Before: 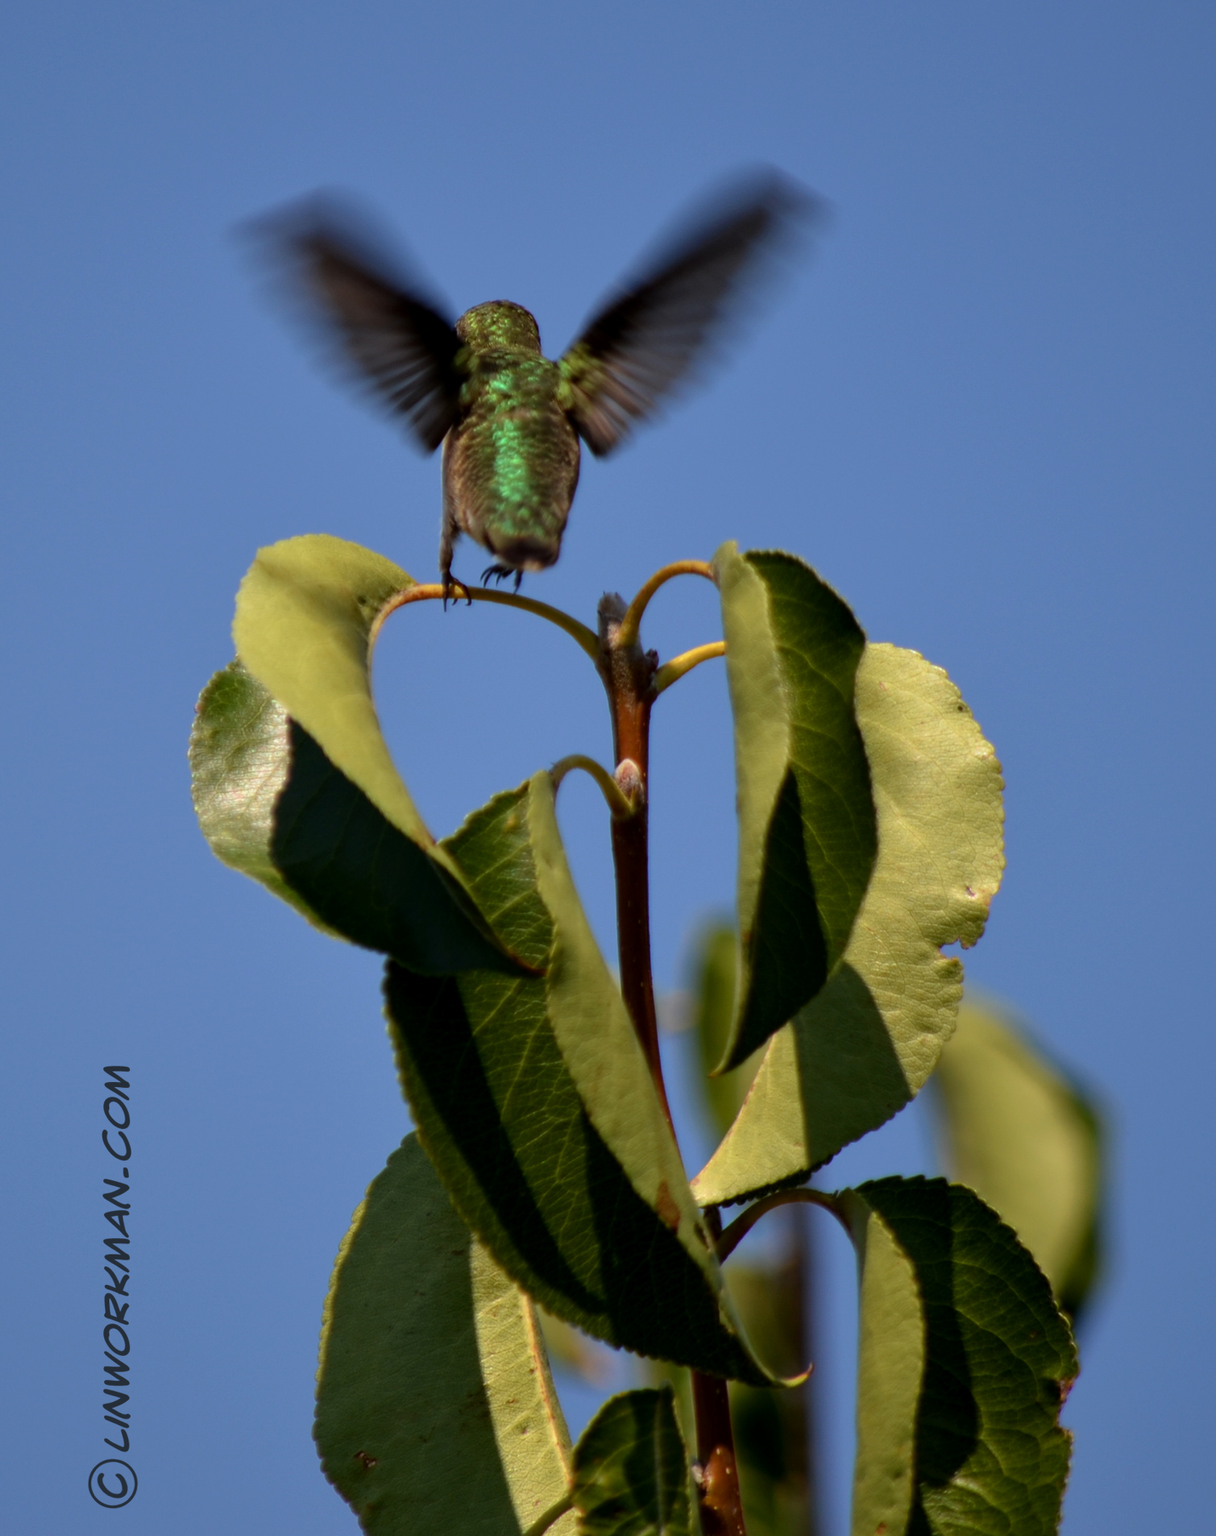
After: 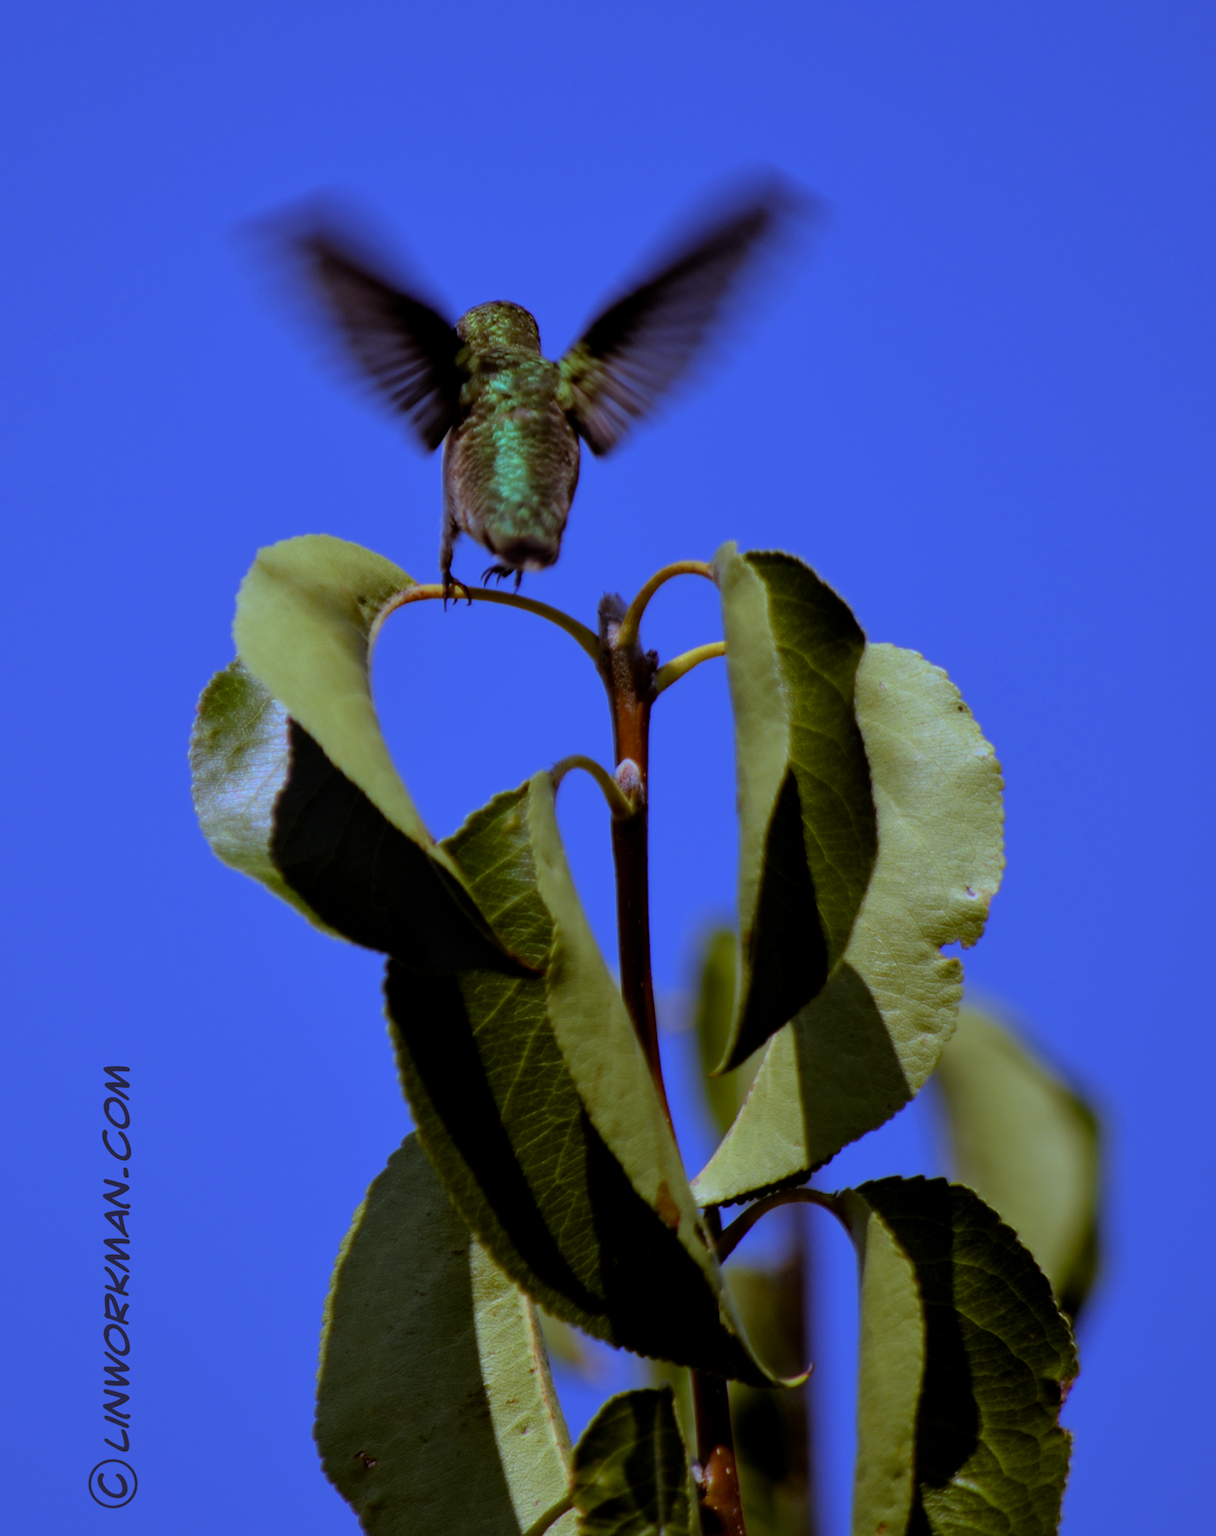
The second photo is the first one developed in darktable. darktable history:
white balance: red 0.766, blue 1.537
tone equalizer: -8 EV -0.55 EV
filmic rgb: middle gray luminance 18.42%, black relative exposure -10.5 EV, white relative exposure 3.4 EV, threshold 6 EV, target black luminance 0%, hardness 6.03, latitude 99%, contrast 0.847, shadows ↔ highlights balance 0.505%, add noise in highlights 0, preserve chrominance max RGB, color science v3 (2019), use custom middle-gray values true, iterations of high-quality reconstruction 0, contrast in highlights soft, enable highlight reconstruction true
rgb levels: mode RGB, independent channels, levels [[0, 0.5, 1], [0, 0.521, 1], [0, 0.536, 1]]
